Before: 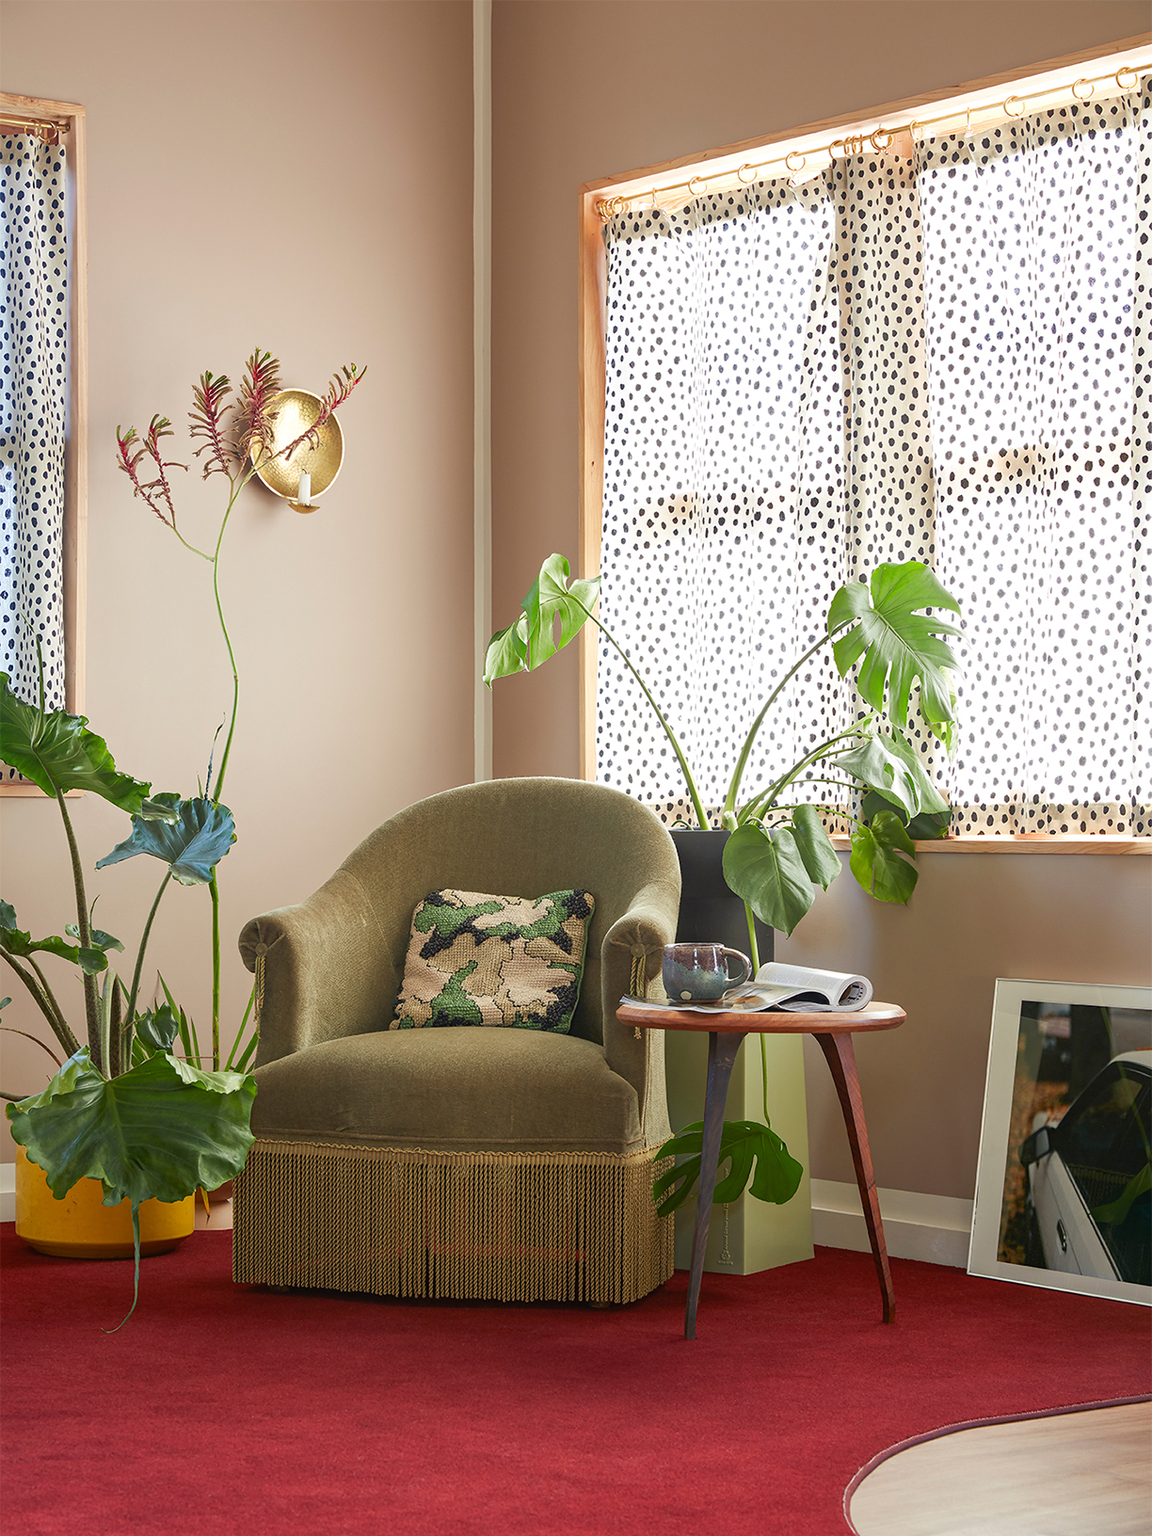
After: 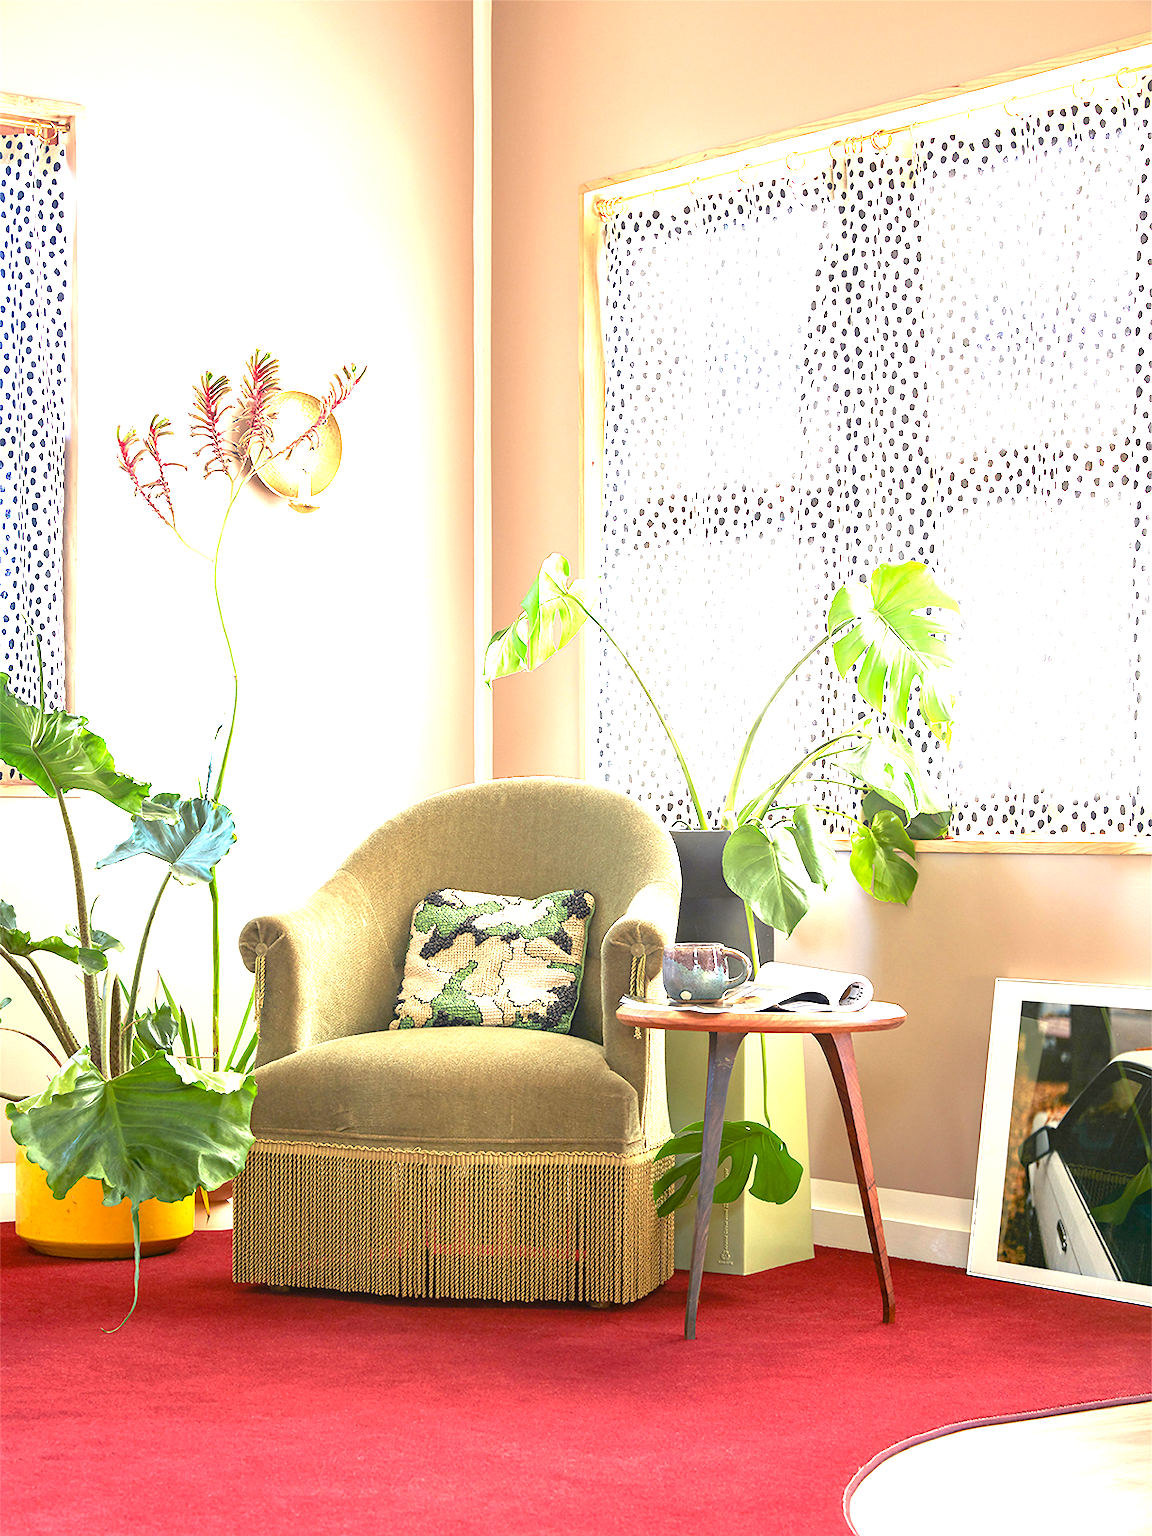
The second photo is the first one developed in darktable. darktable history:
exposure: black level correction 0.001, exposure 1.848 EV, compensate highlight preservation false
